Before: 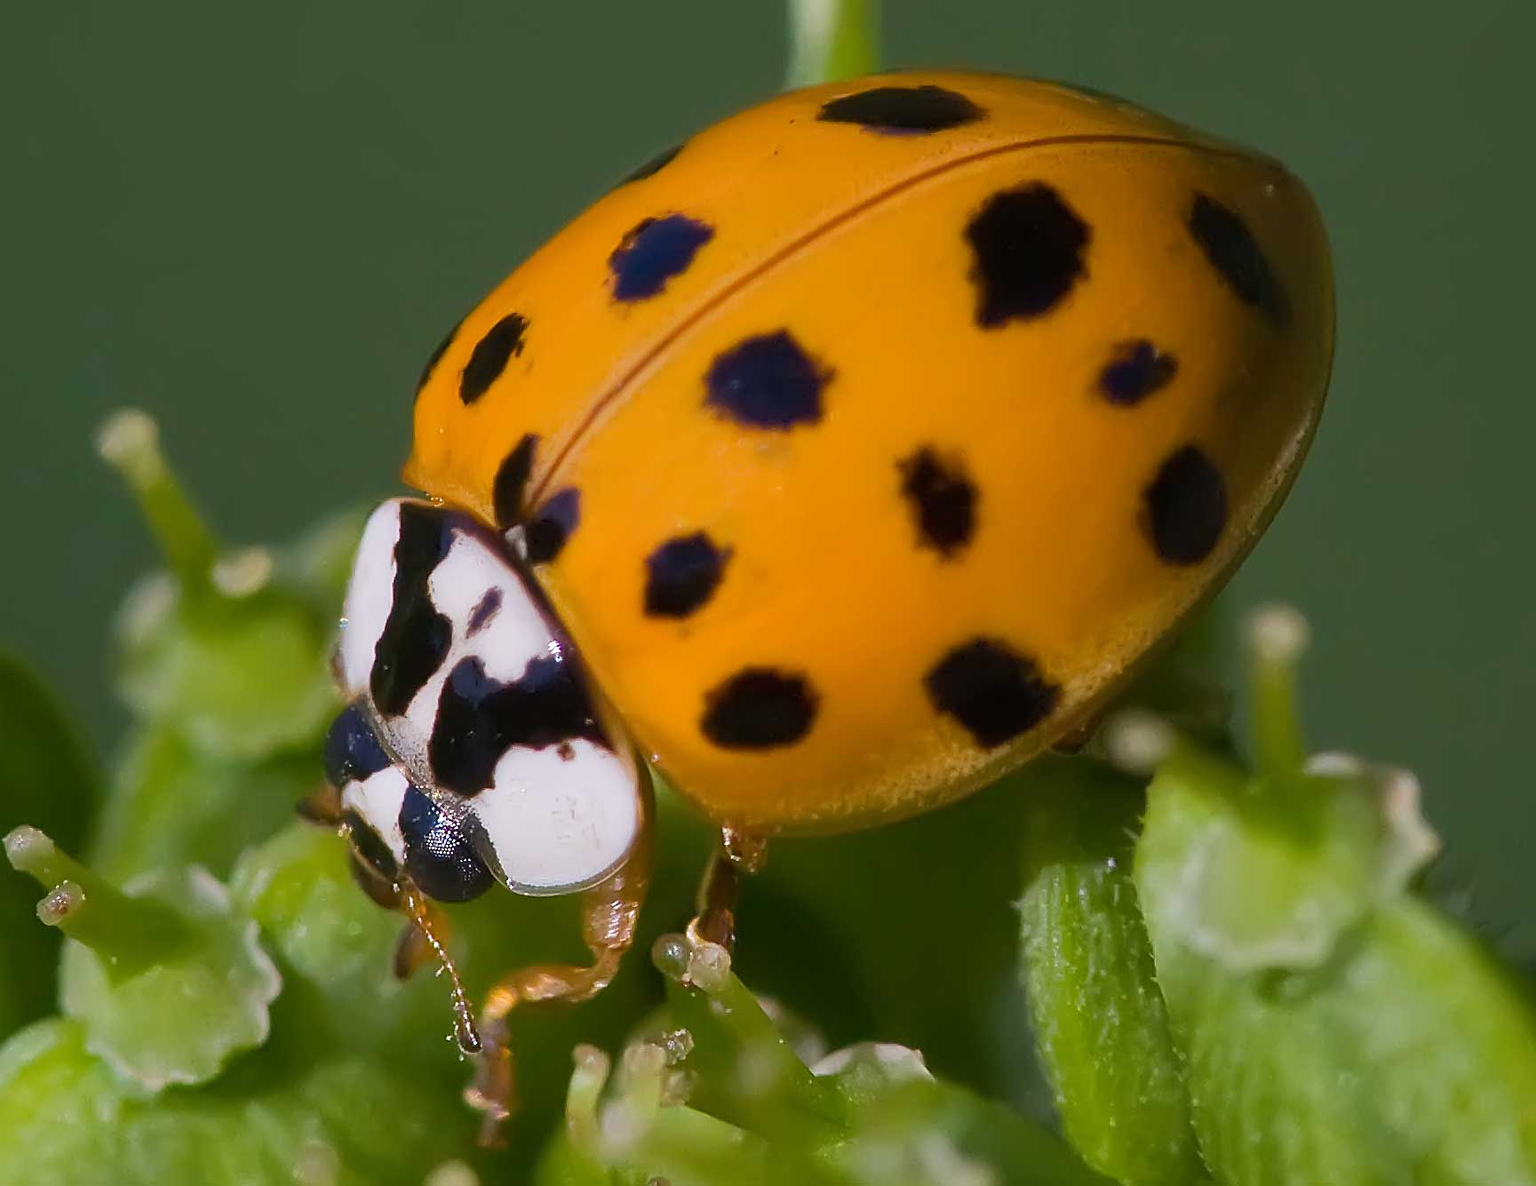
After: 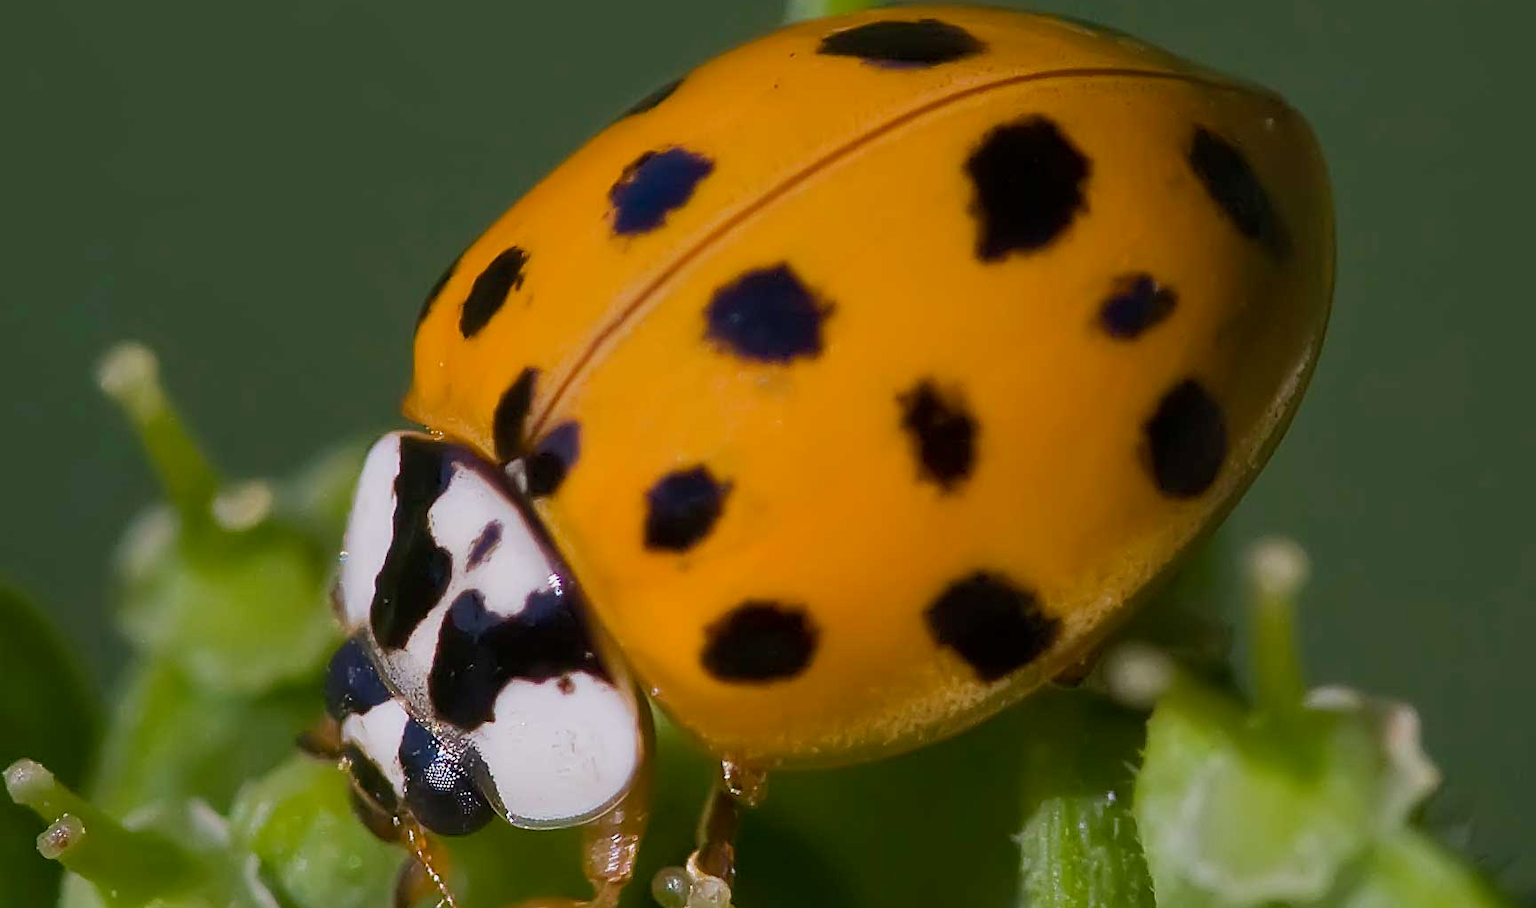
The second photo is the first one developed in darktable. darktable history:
exposure: black level correction 0.001, exposure -0.2 EV, compensate highlight preservation false
crop: top 5.667%, bottom 17.637%
